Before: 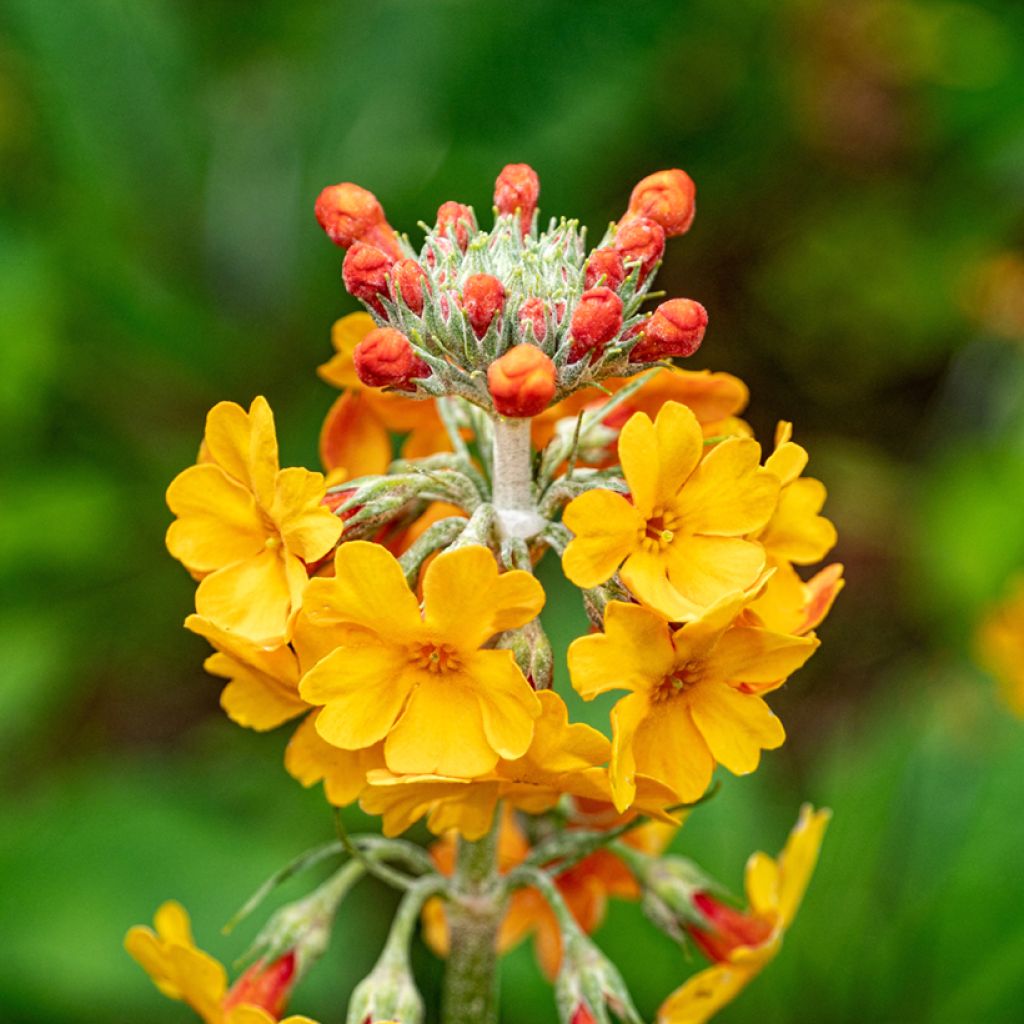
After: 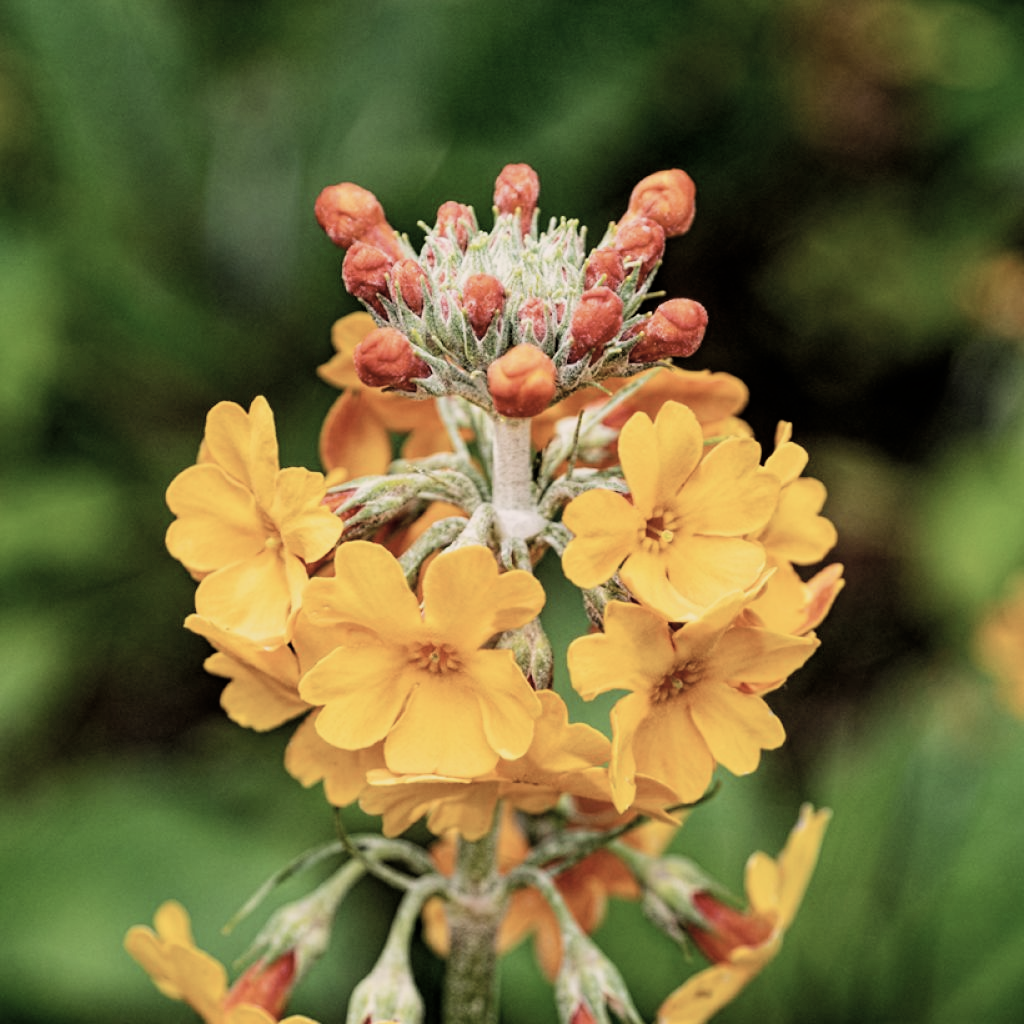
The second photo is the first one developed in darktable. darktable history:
filmic rgb: black relative exposure -5.03 EV, white relative exposure 3.51 EV, hardness 3.17, contrast 1.297, highlights saturation mix -49.06%
color correction: highlights a* 5.57, highlights b* 5.18, saturation 0.639
